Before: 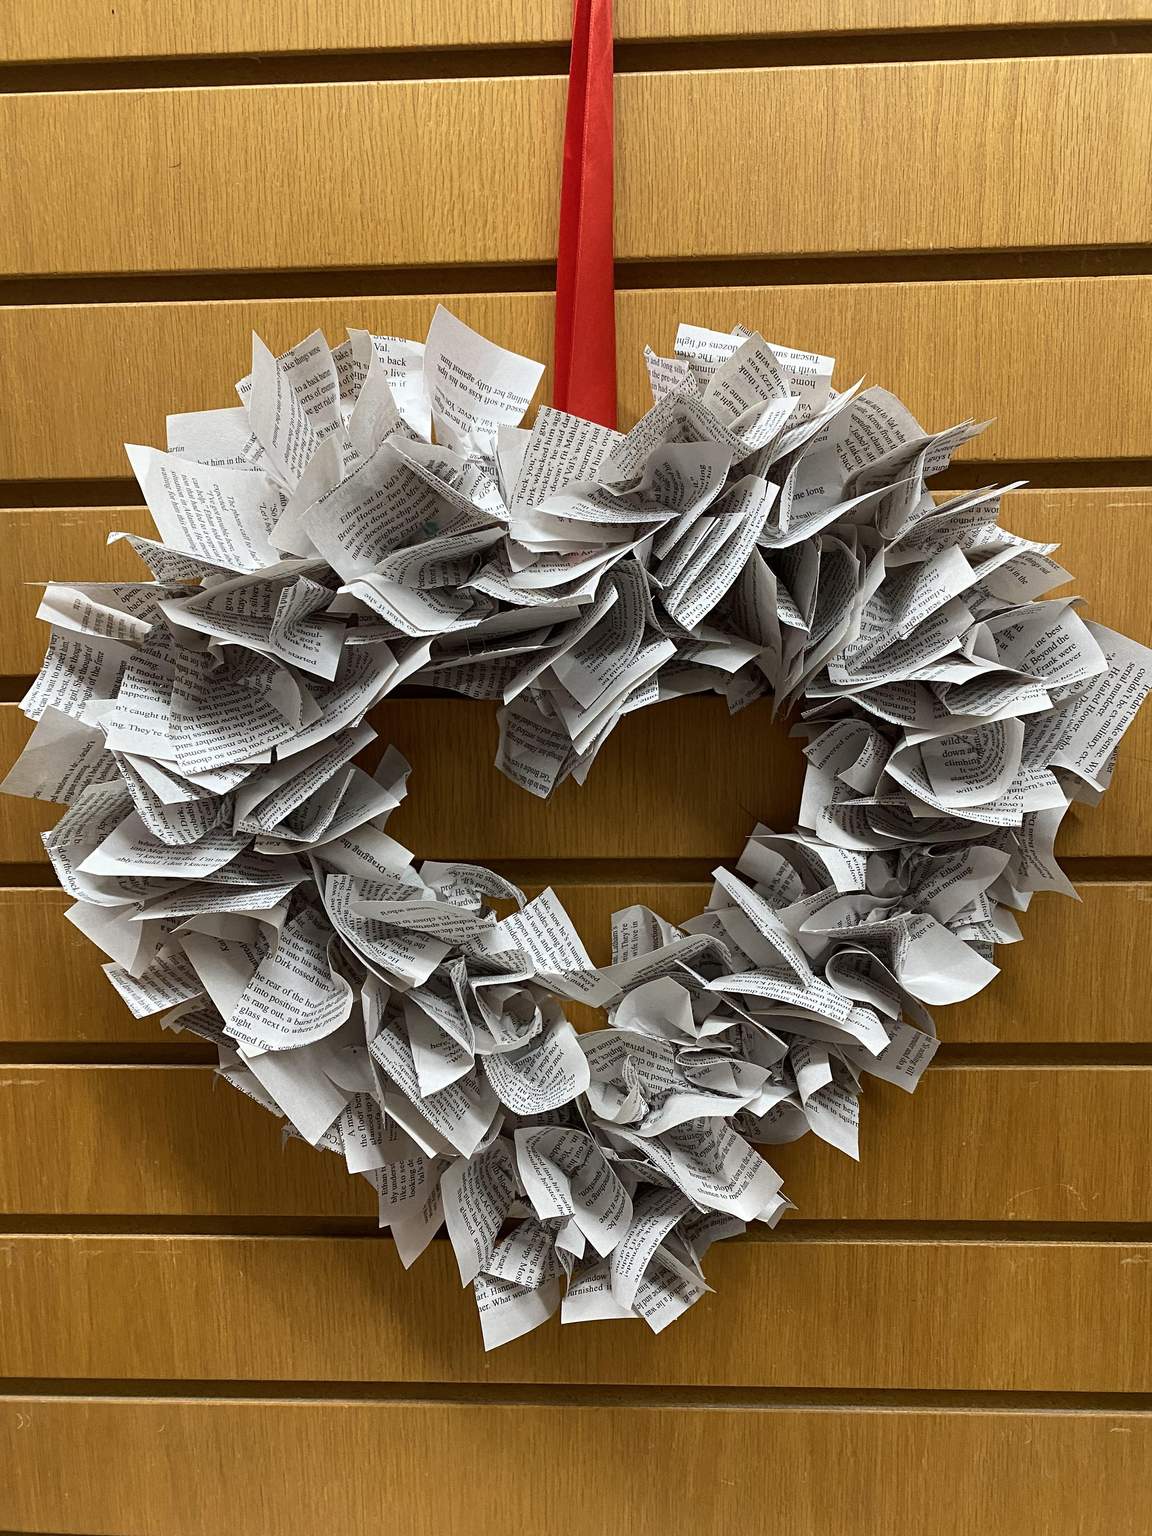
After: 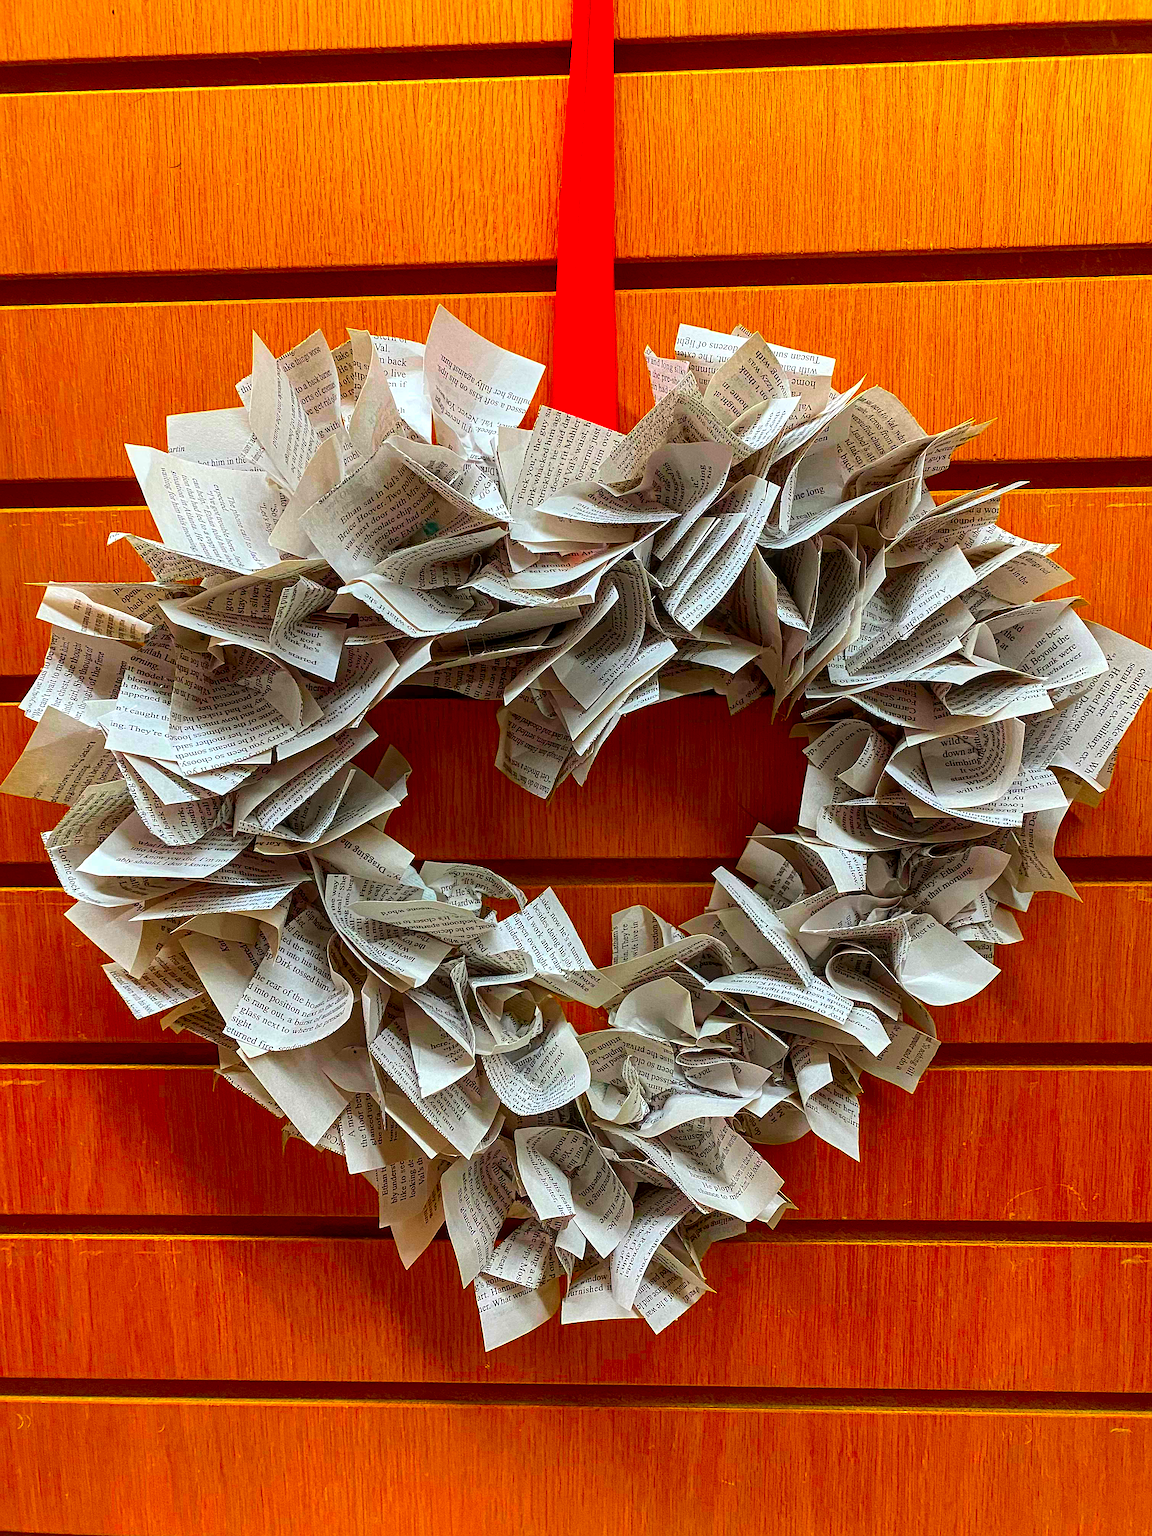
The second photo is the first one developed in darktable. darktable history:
local contrast: on, module defaults
color correction: saturation 3
sharpen: on, module defaults
